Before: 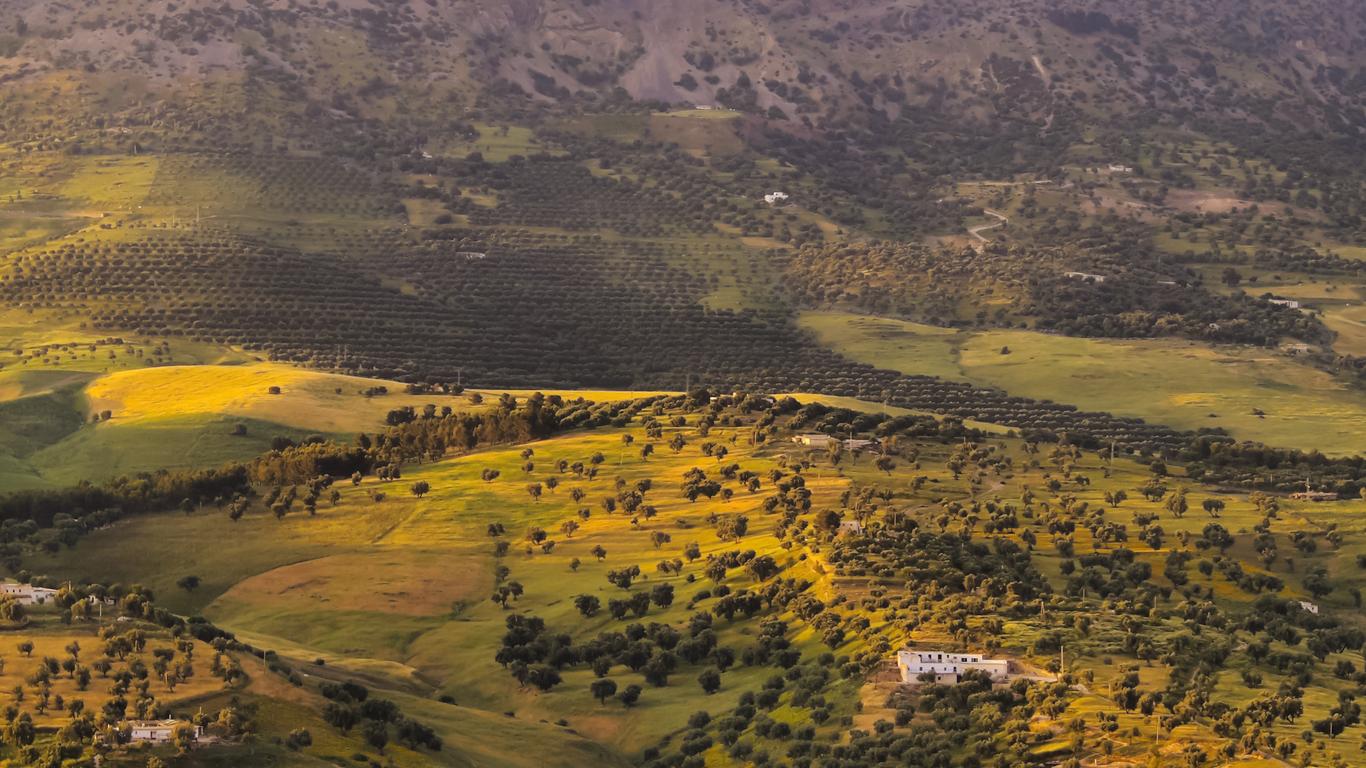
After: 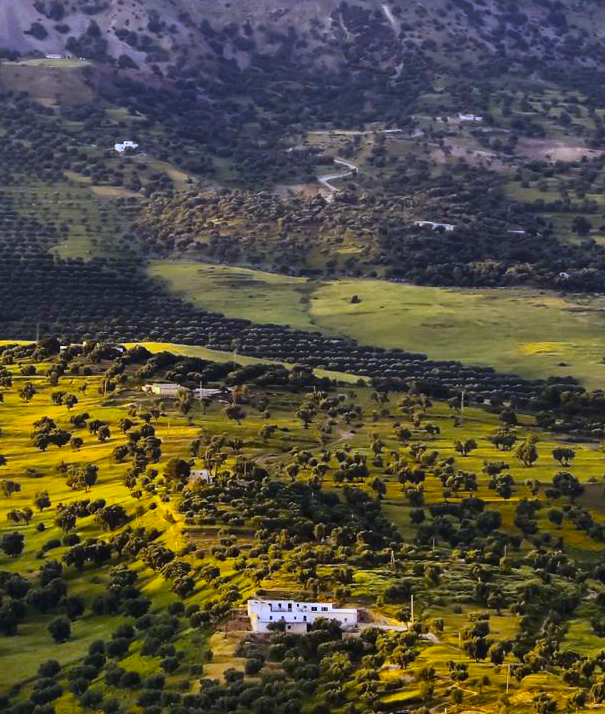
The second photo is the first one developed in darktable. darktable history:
white balance: red 0.871, blue 1.249
crop: left 47.628%, top 6.643%, right 7.874%
color balance rgb: perceptual saturation grading › global saturation 25%, global vibrance 20%
contrast brightness saturation: contrast 0.28
